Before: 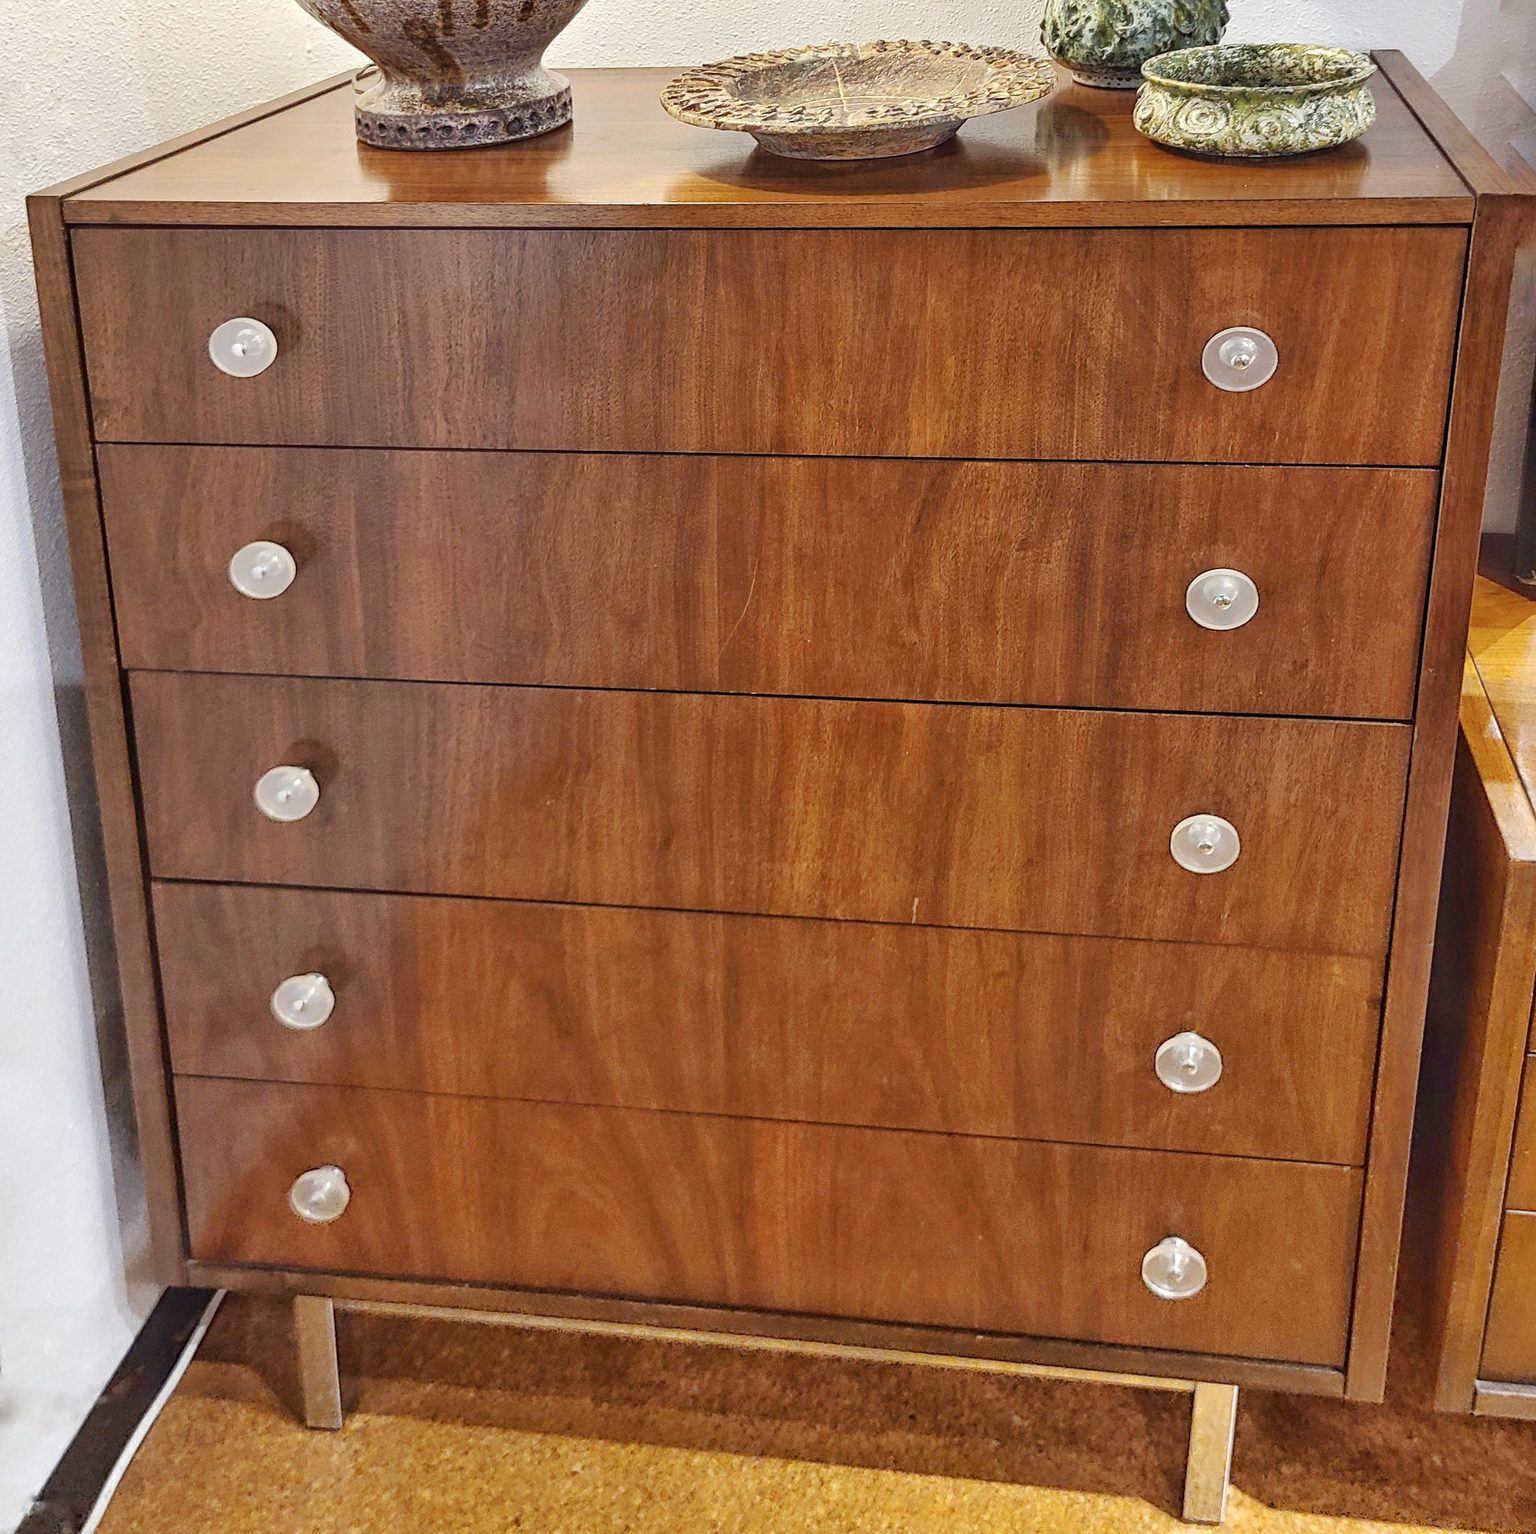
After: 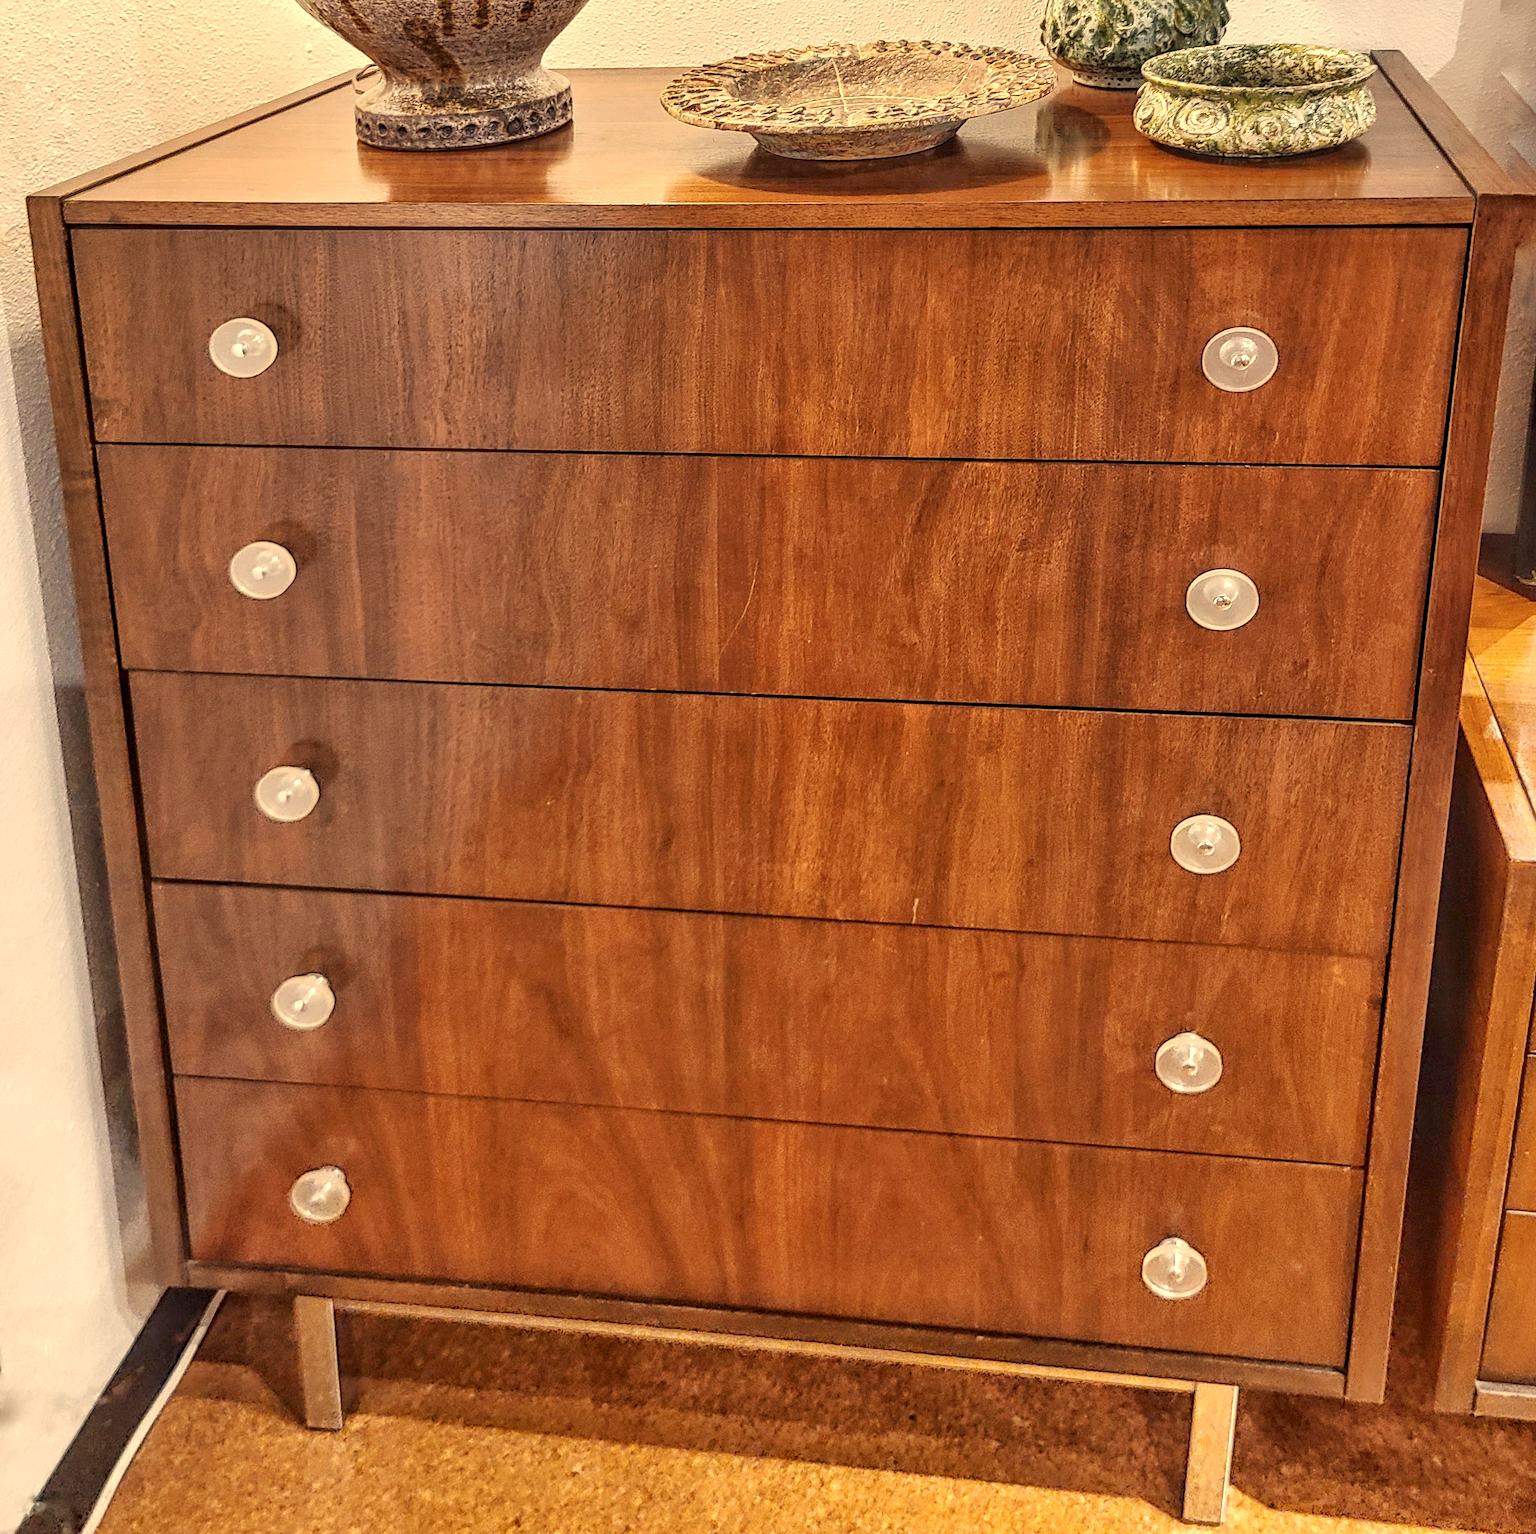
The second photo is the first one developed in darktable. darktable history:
local contrast: detail 130%
white balance: red 1.138, green 0.996, blue 0.812
